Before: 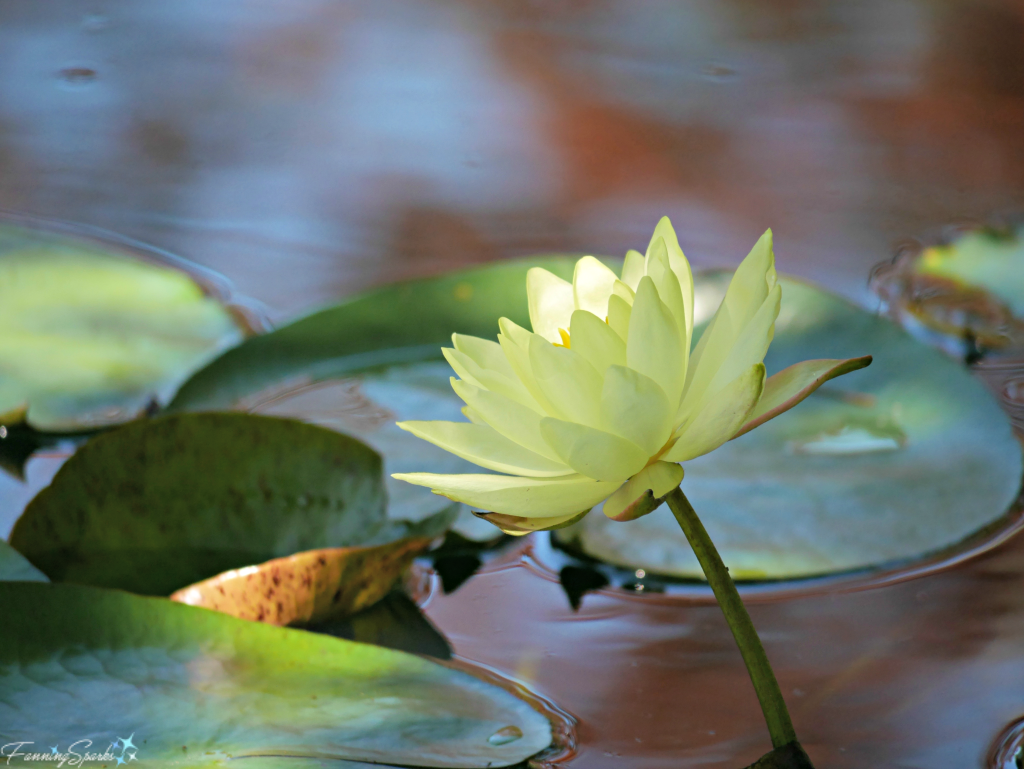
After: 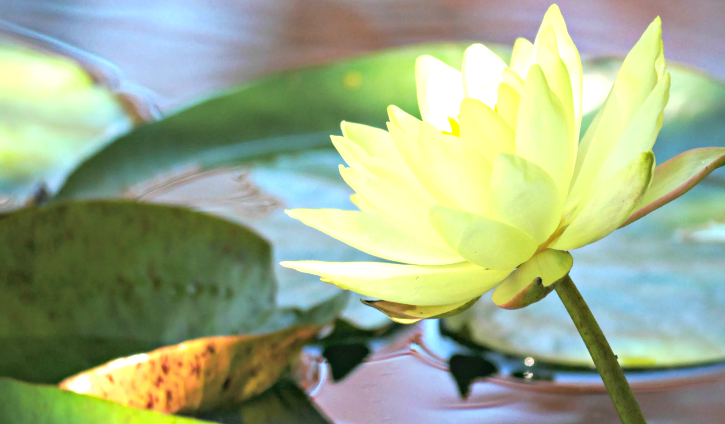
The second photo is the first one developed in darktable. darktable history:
tone curve: curves: ch0 [(0, 0) (0.15, 0.17) (0.452, 0.437) (0.611, 0.588) (0.751, 0.749) (1, 1)]; ch1 [(0, 0) (0.325, 0.327) (0.412, 0.45) (0.453, 0.484) (0.5, 0.499) (0.541, 0.55) (0.617, 0.612) (0.695, 0.697) (1, 1)]; ch2 [(0, 0) (0.386, 0.397) (0.452, 0.459) (0.505, 0.498) (0.524, 0.547) (0.574, 0.566) (0.633, 0.641) (1, 1)], preserve colors none
exposure: black level correction 0.001, exposure 1 EV, compensate highlight preservation false
local contrast: detail 109%
crop: left 10.898%, top 27.621%, right 18.256%, bottom 17.143%
